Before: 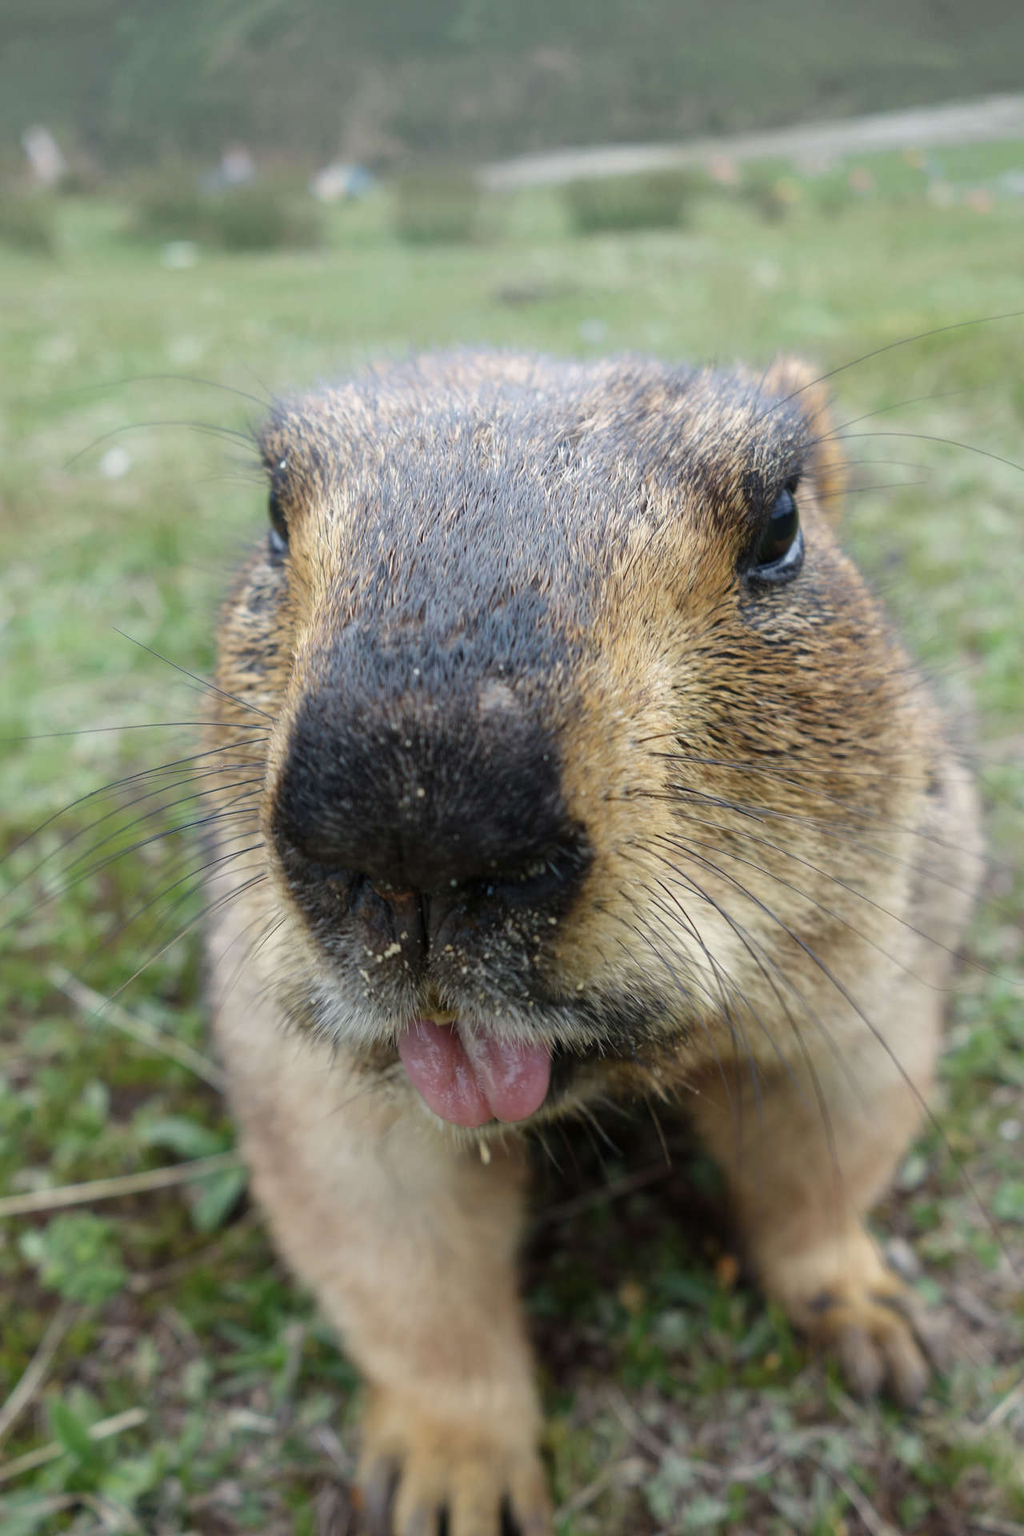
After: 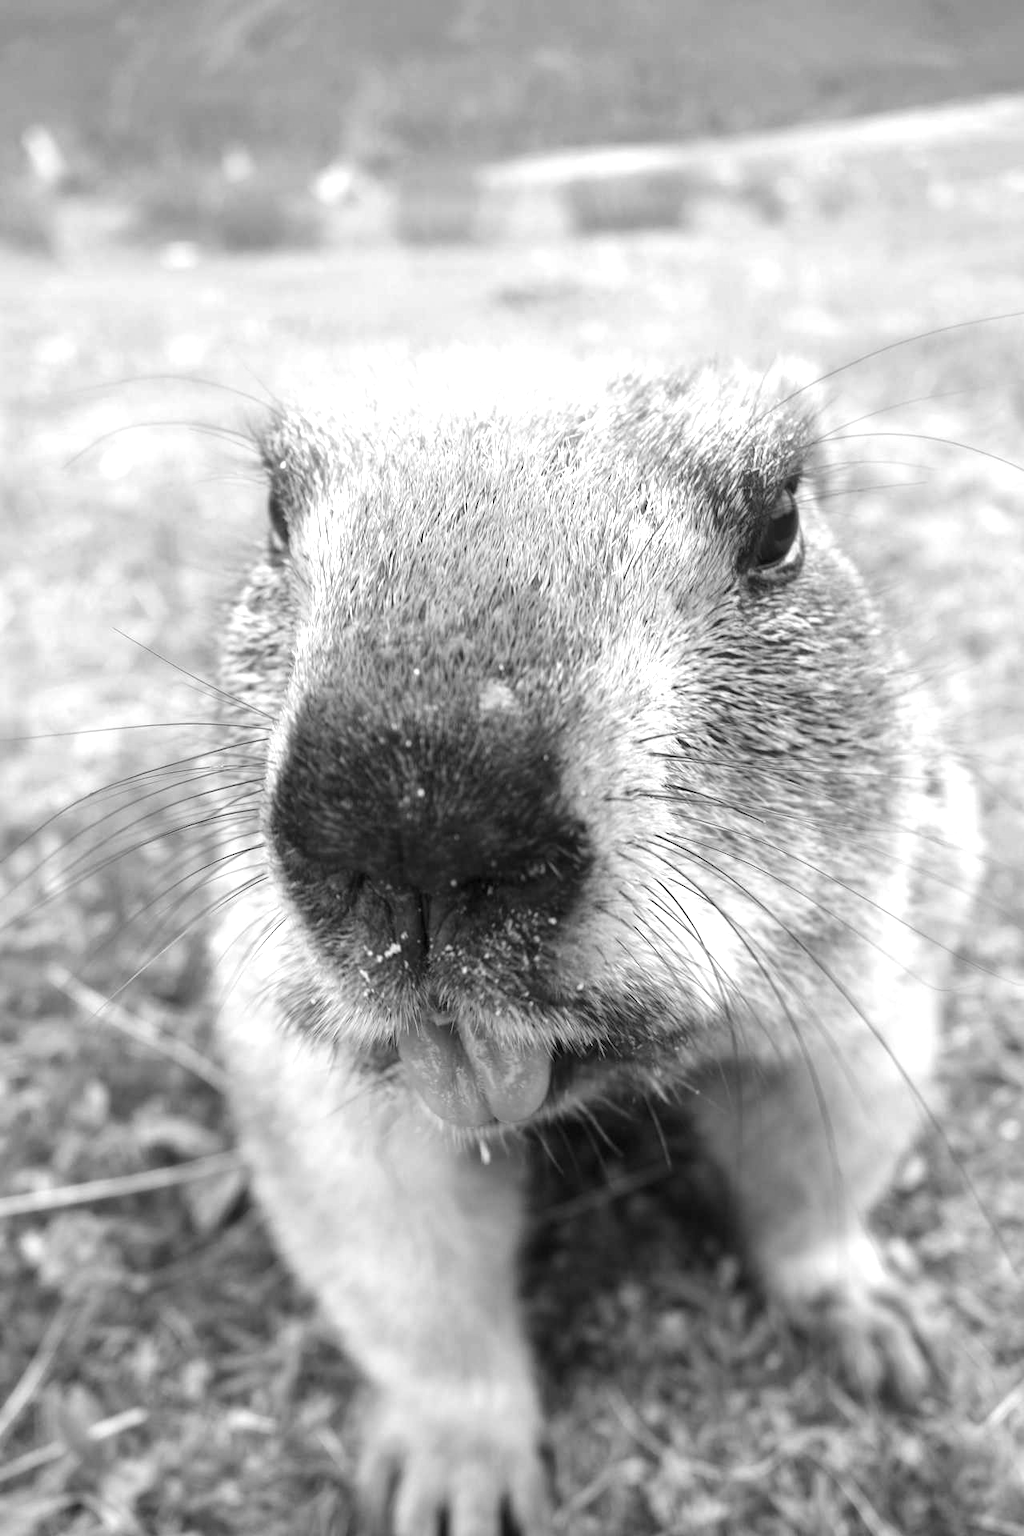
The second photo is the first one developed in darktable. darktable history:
monochrome: on, module defaults
exposure: black level correction 0, exposure 1 EV, compensate highlight preservation false
tone equalizer: on, module defaults
